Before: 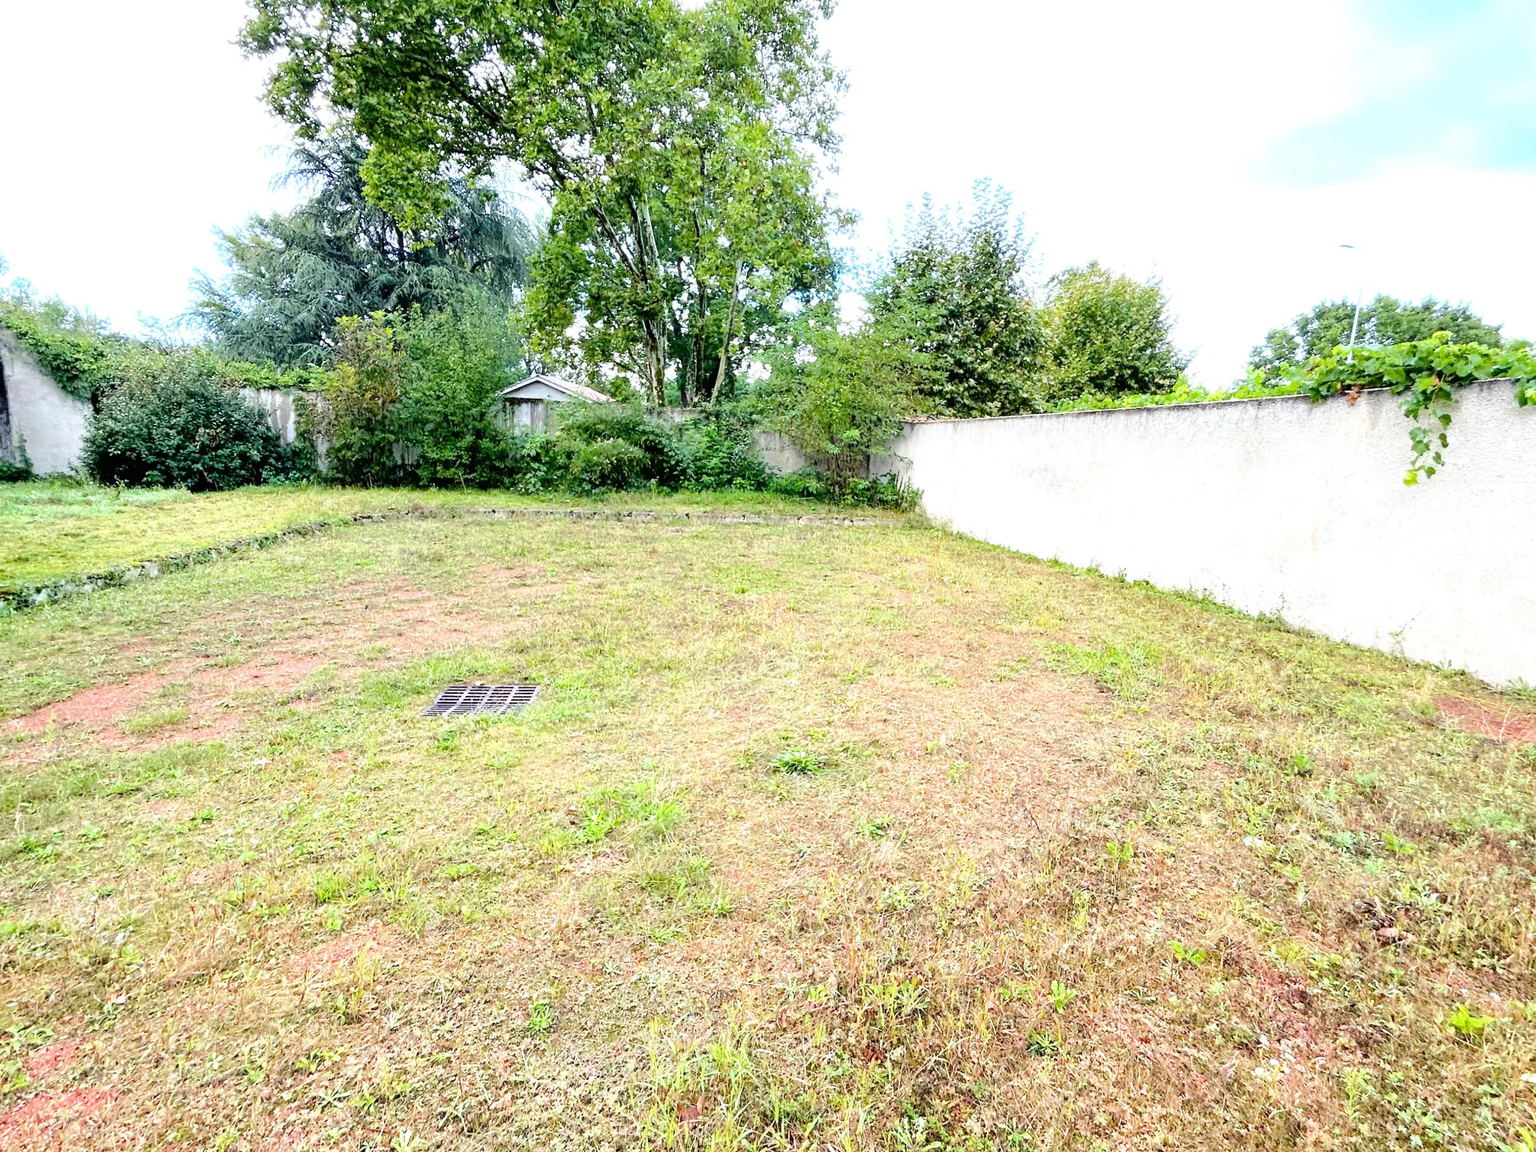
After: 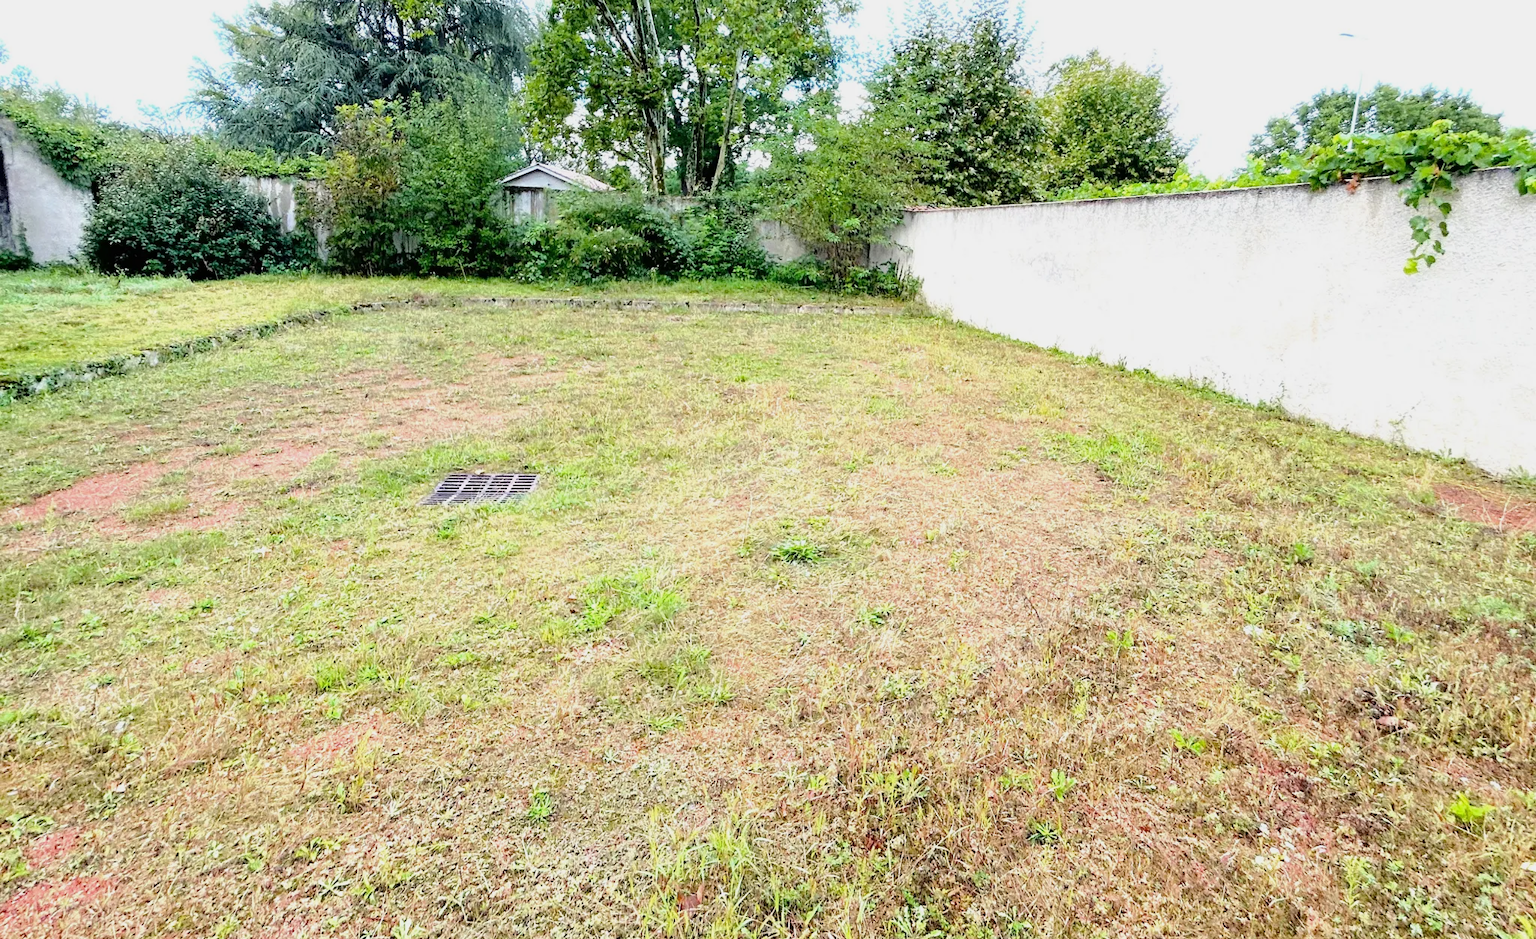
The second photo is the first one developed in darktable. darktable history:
exposure: exposure -0.214 EV, compensate highlight preservation false
crop and rotate: top 18.377%
